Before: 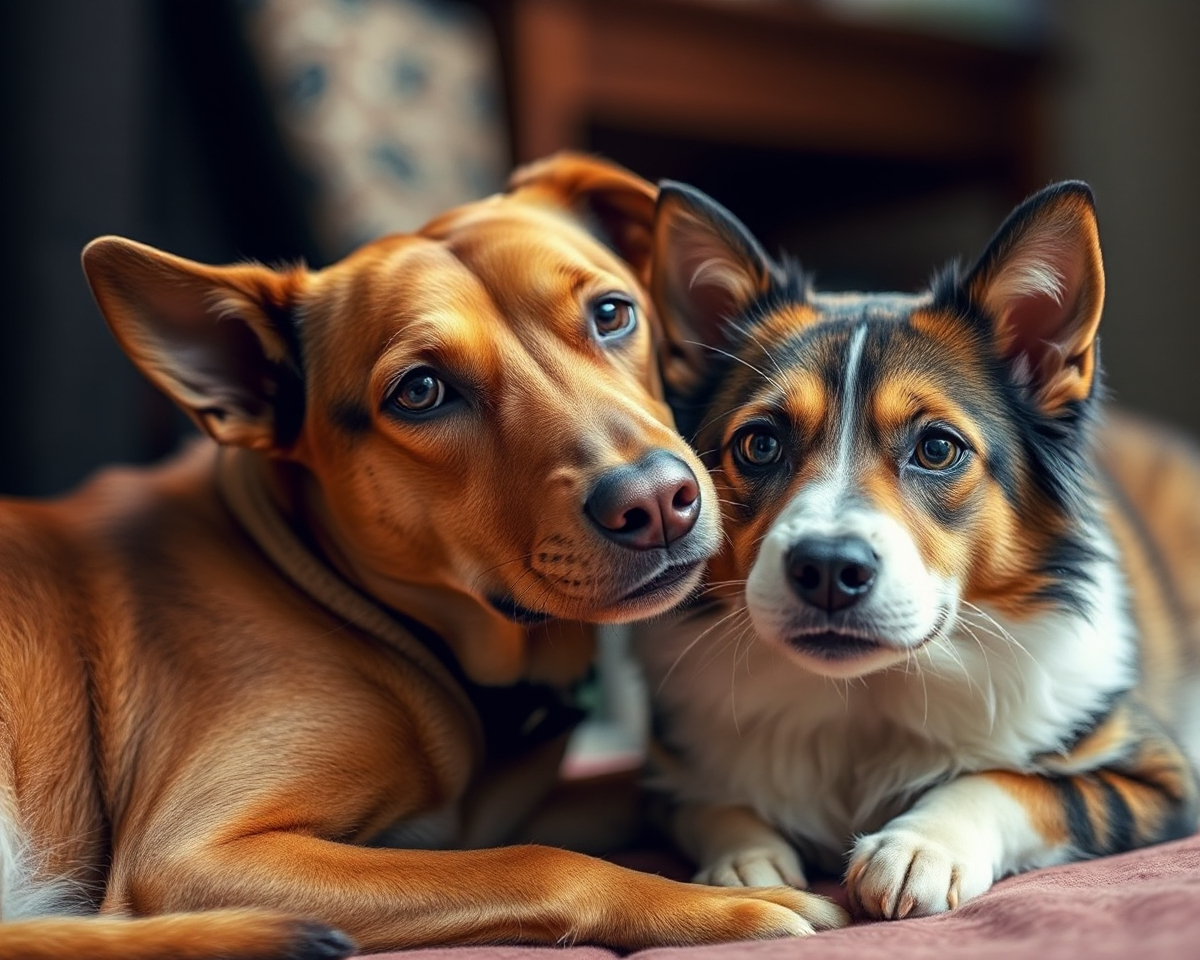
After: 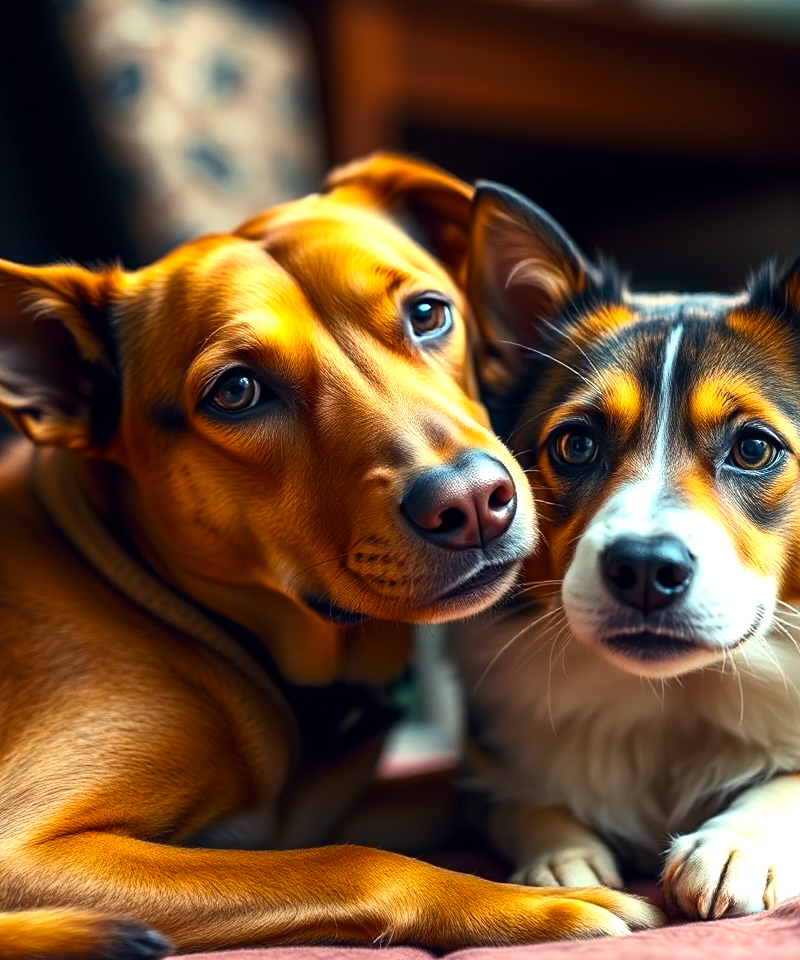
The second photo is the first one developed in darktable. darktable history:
color balance rgb: perceptual saturation grading › global saturation 29.989%, perceptual brilliance grading › global brilliance 20.669%, perceptual brilliance grading › shadows -34.711%, global vibrance 19.563%
crop: left 15.407%, right 17.923%
tone equalizer: -8 EV 0.06 EV
contrast brightness saturation: contrast 0.155, brightness 0.047
